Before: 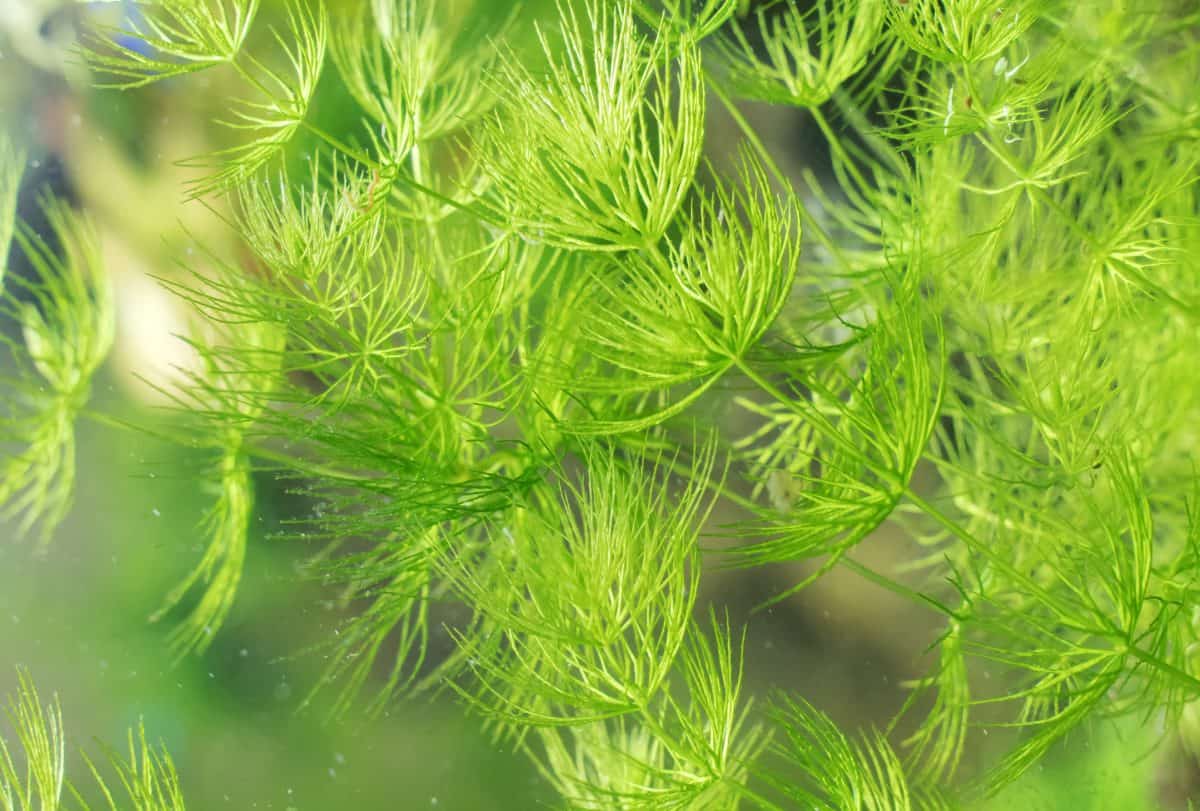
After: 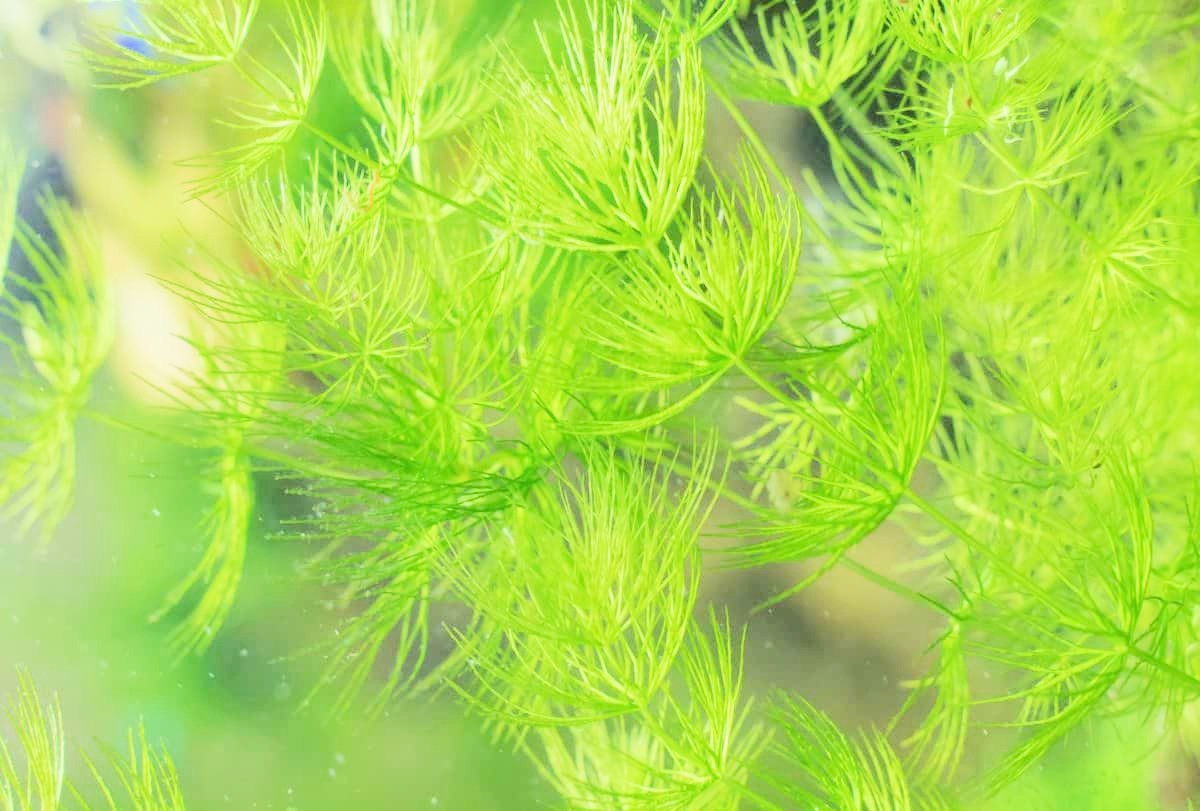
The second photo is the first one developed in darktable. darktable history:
filmic rgb: black relative exposure -7.15 EV, white relative exposure 5.36 EV, hardness 3.02, color science v6 (2022)
exposure: black level correction 0, exposure 1.5 EV, compensate exposure bias true, compensate highlight preservation false
